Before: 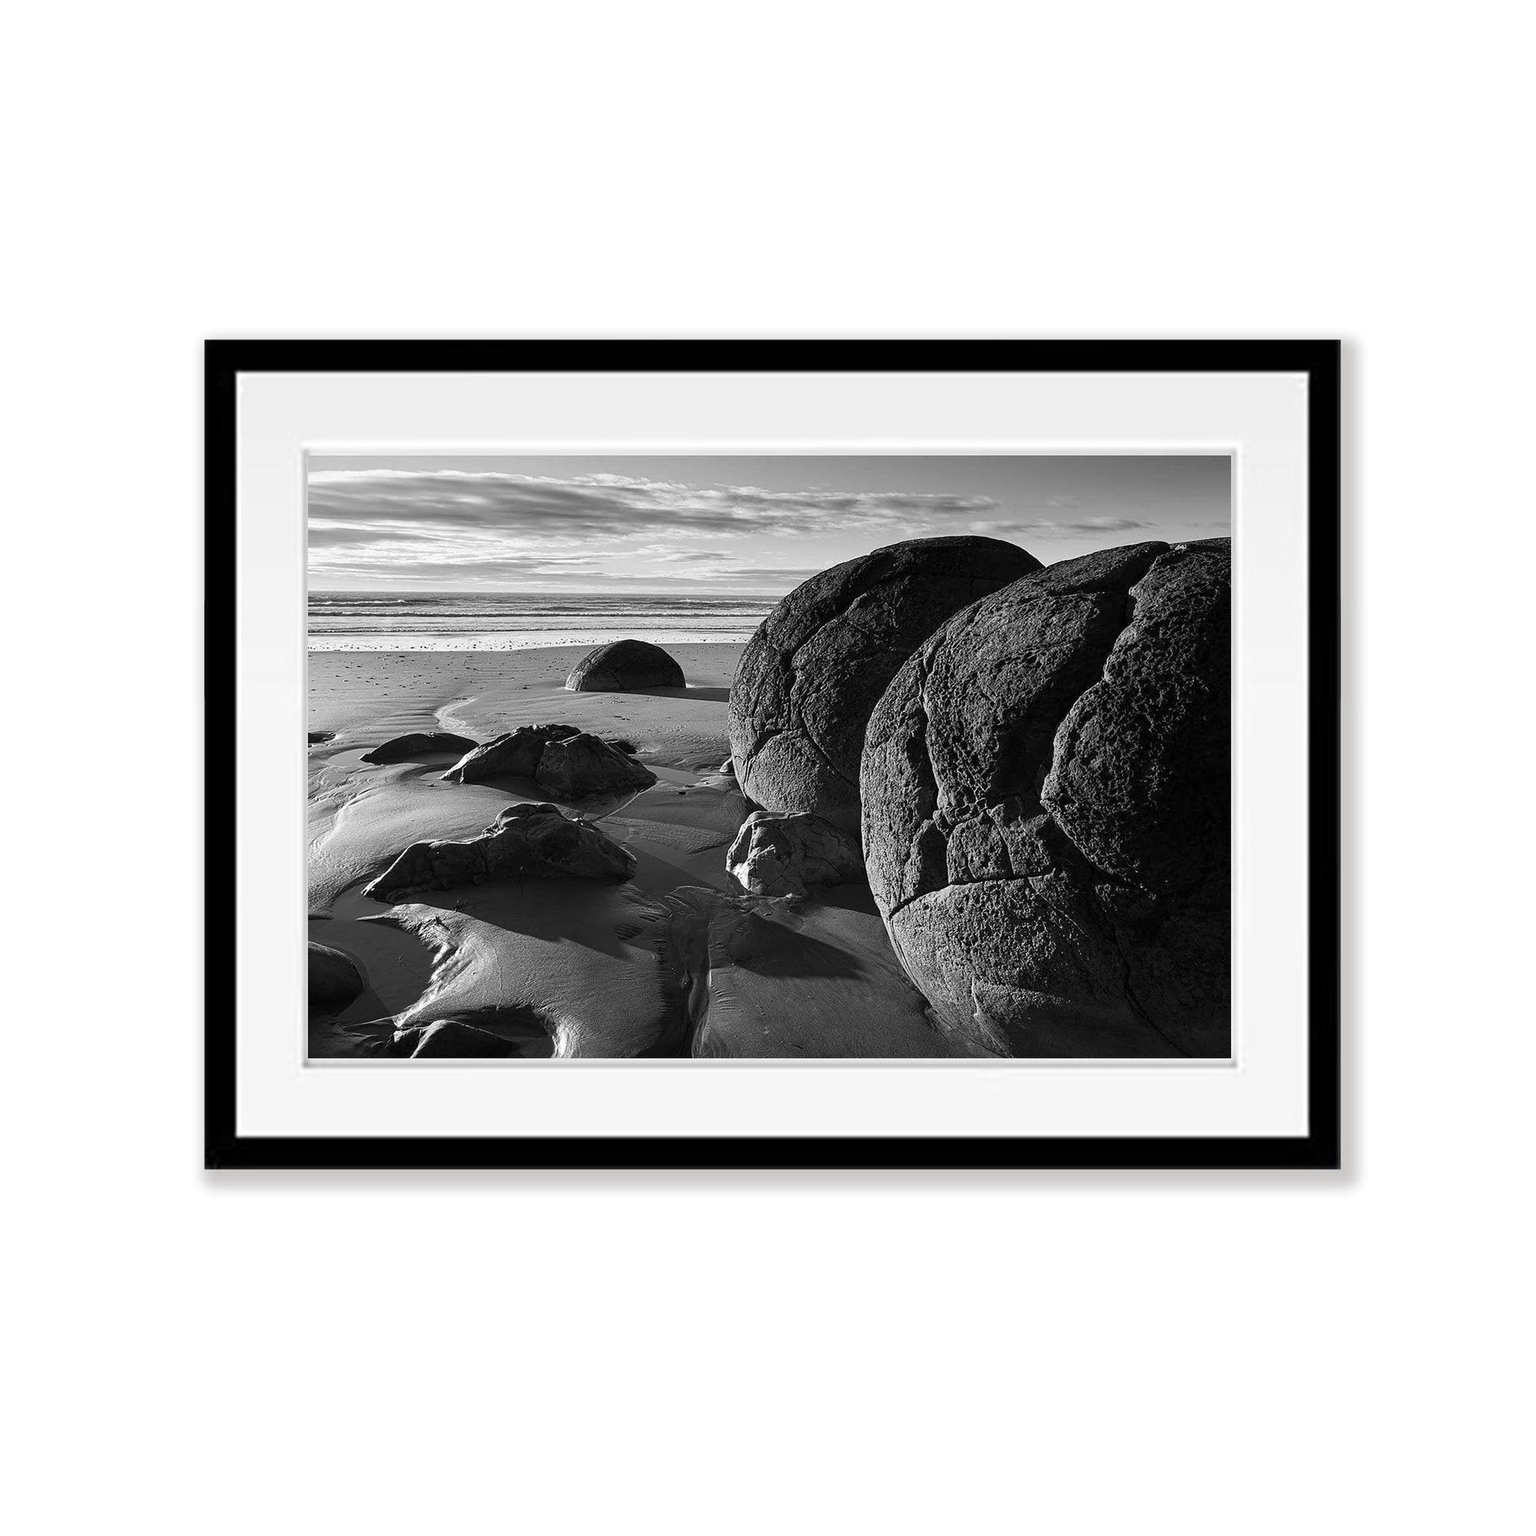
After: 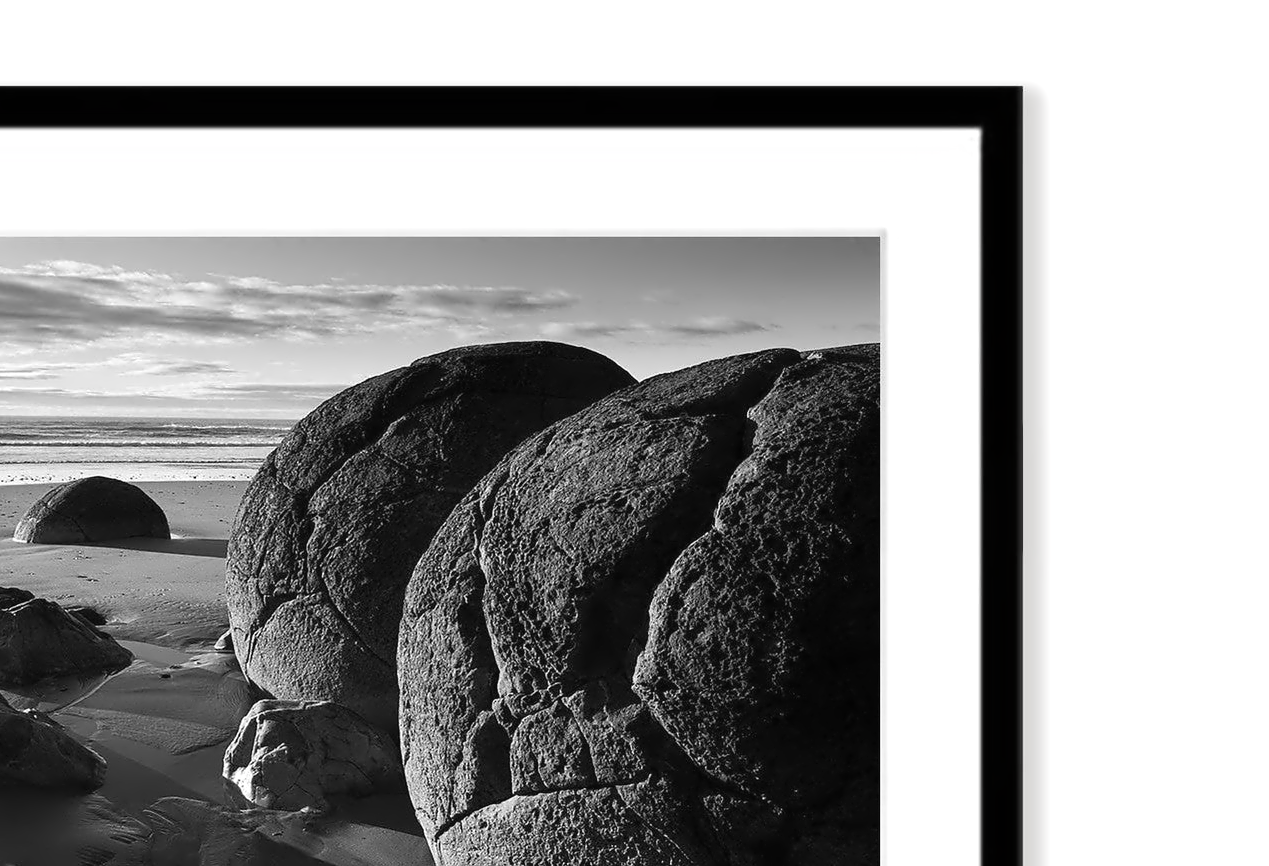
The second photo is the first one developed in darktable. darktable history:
contrast equalizer: octaves 7, y [[0.5 ×6], [0.5 ×6], [0.5 ×6], [0, 0.033, 0.067, 0.1, 0.133, 0.167], [0, 0.05, 0.1, 0.15, 0.2, 0.25]]
crop: left 36.15%, top 17.852%, right 0.343%, bottom 38.788%
exposure: exposure 0.221 EV, compensate highlight preservation false
